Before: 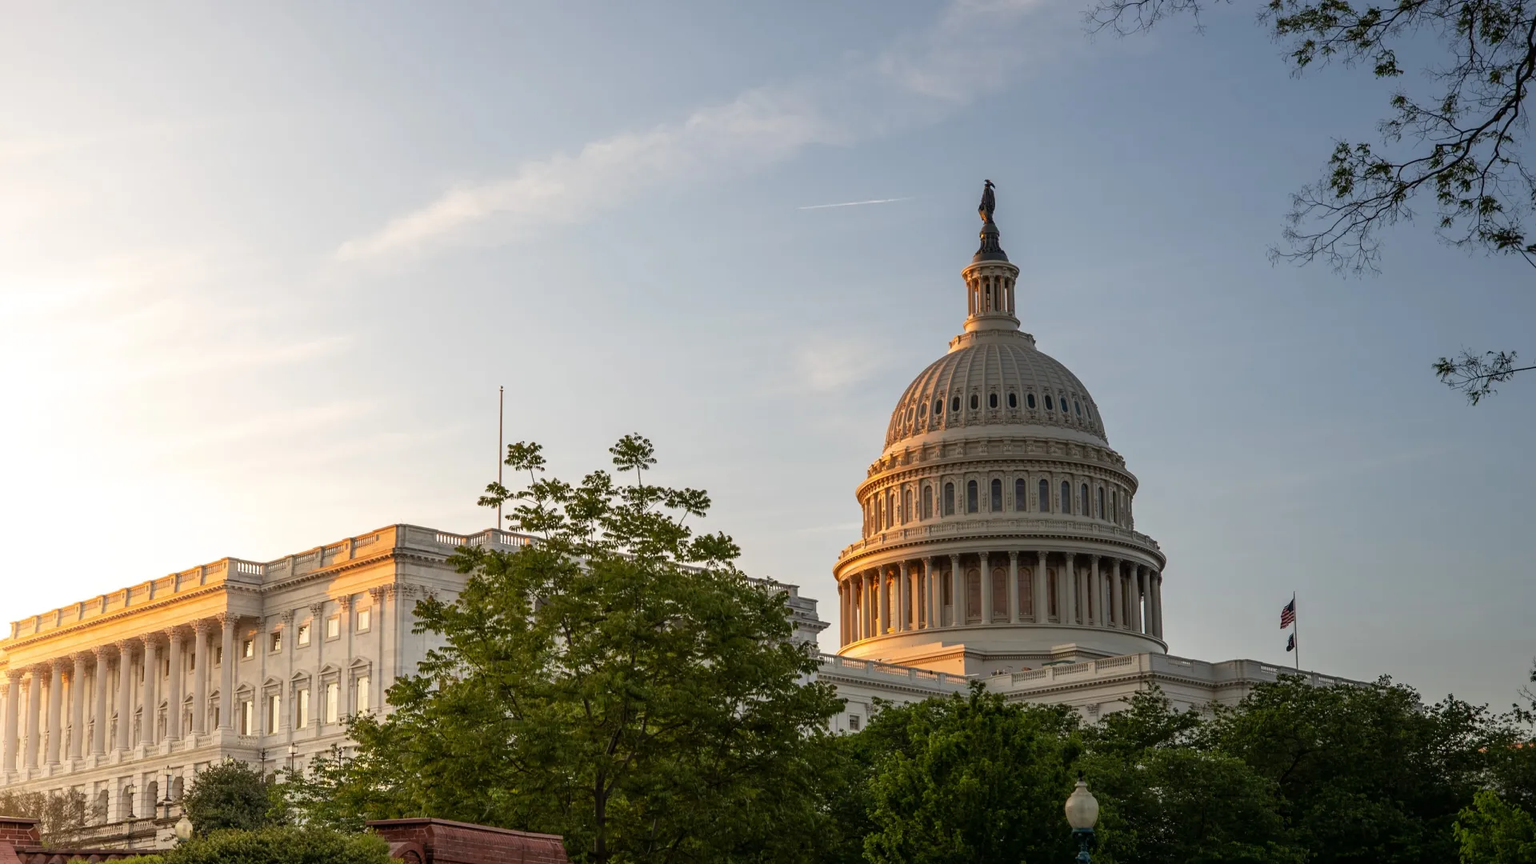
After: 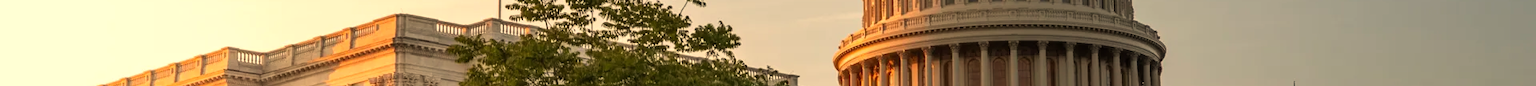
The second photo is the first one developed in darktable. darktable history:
crop and rotate: top 59.084%, bottom 30.916%
white balance: red 1.123, blue 0.83
